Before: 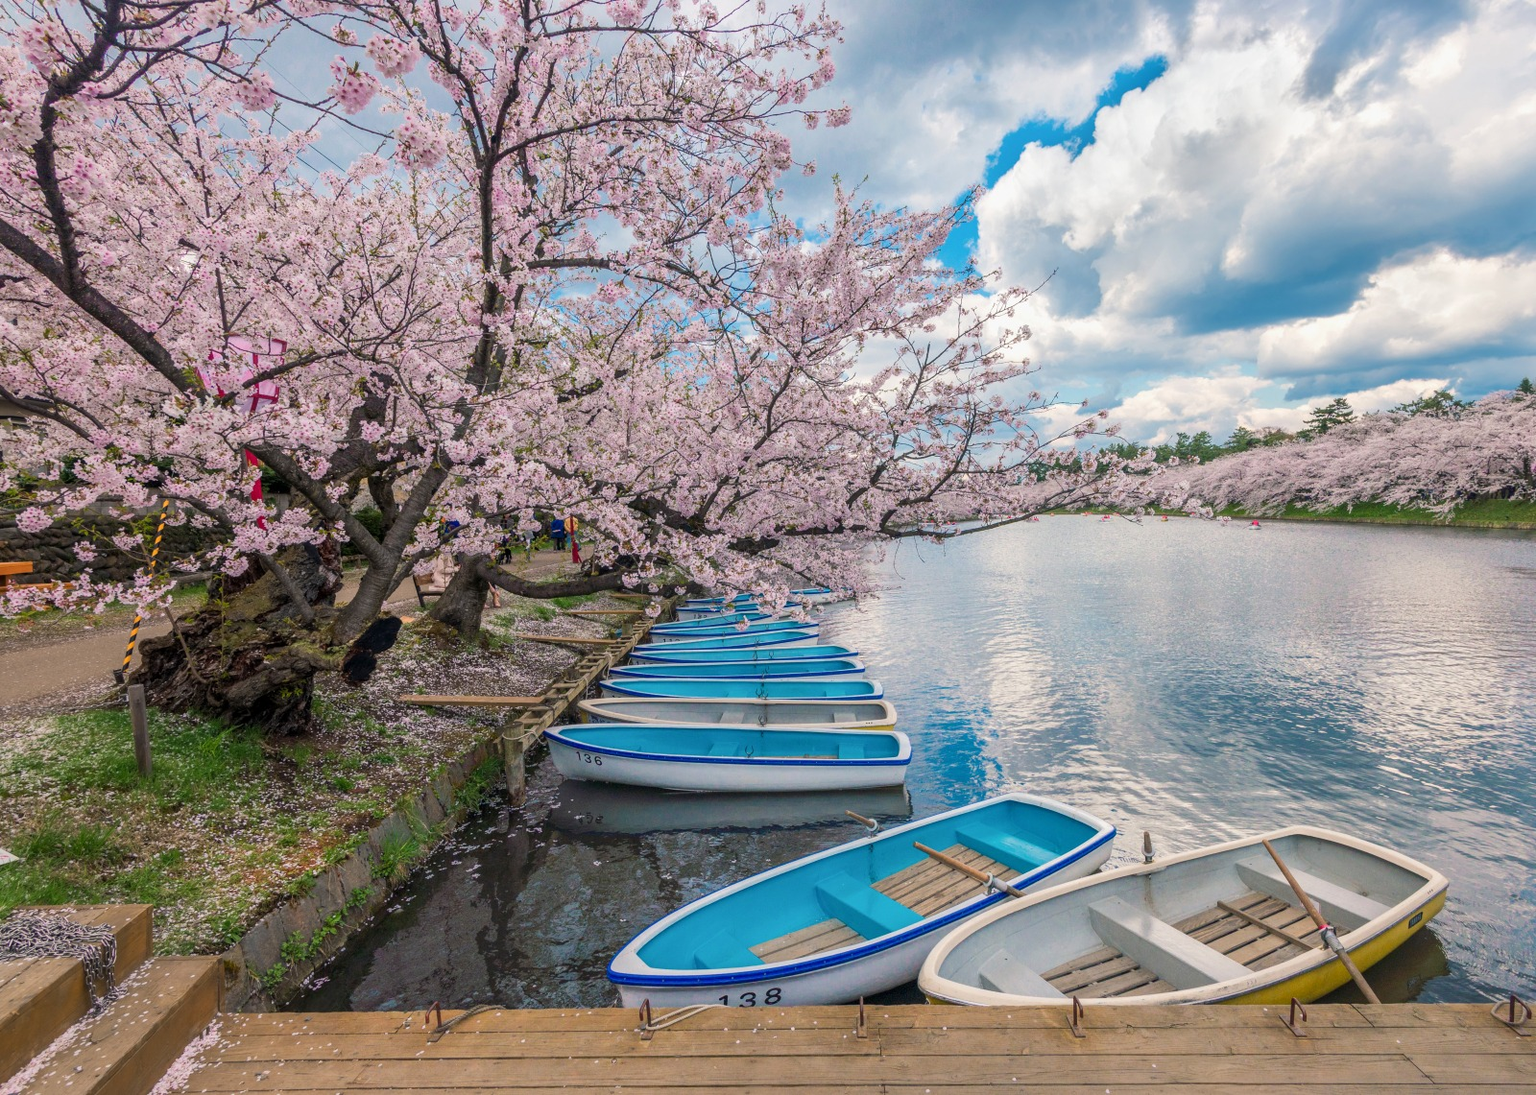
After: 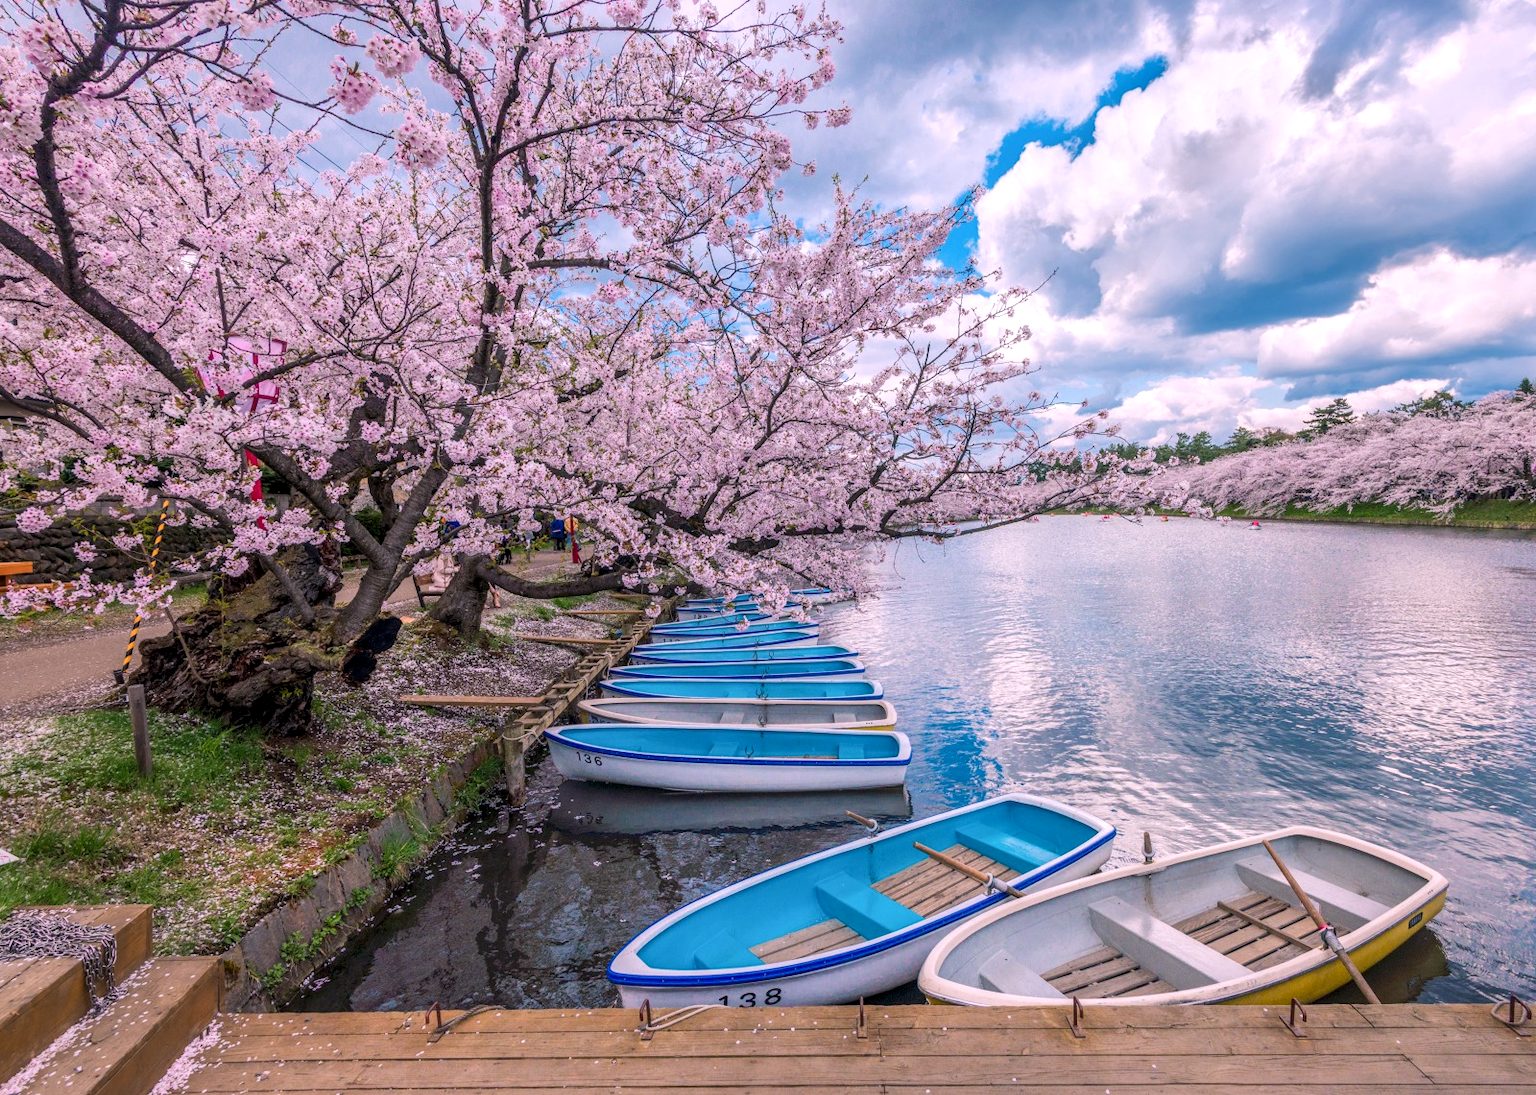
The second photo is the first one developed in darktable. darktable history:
white balance: red 1.066, blue 1.119
local contrast: on, module defaults
